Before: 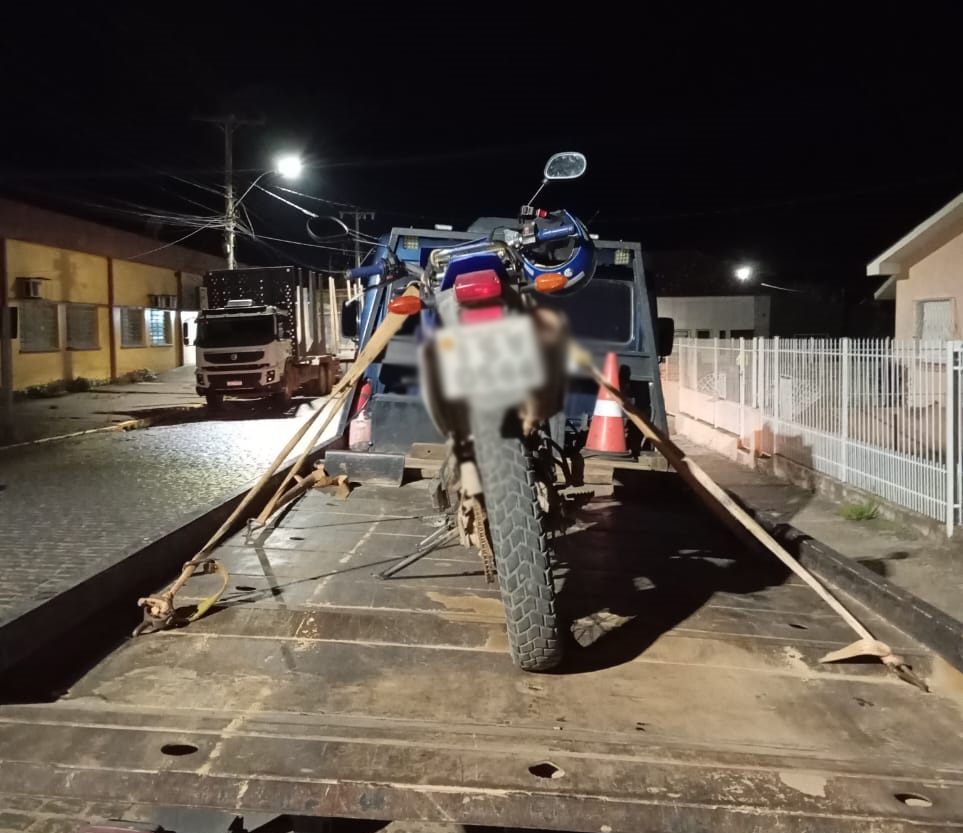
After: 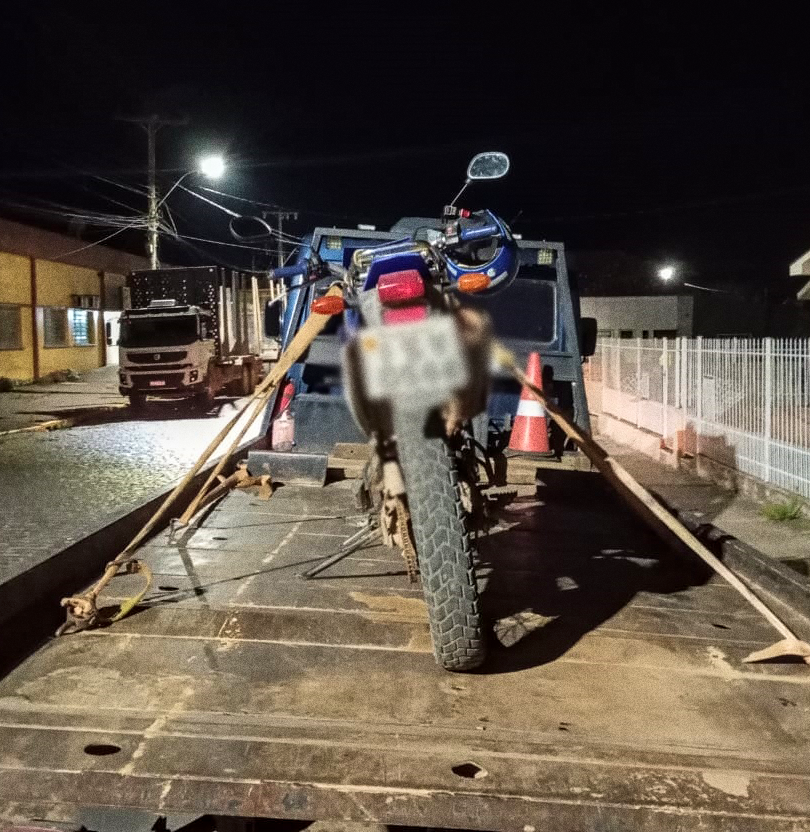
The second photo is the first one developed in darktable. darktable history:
crop: left 8.026%, right 7.374%
velvia: on, module defaults
grain: coarseness 0.09 ISO, strength 40%
local contrast: on, module defaults
